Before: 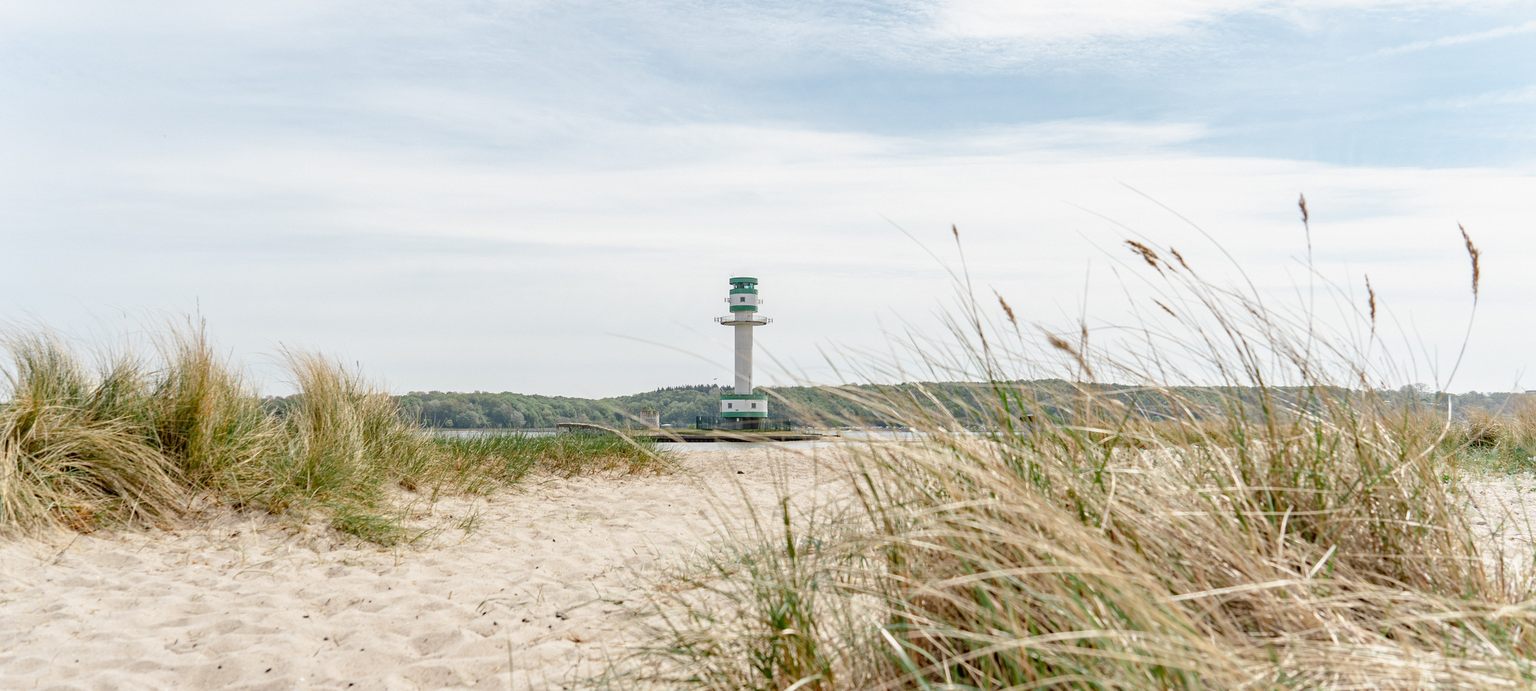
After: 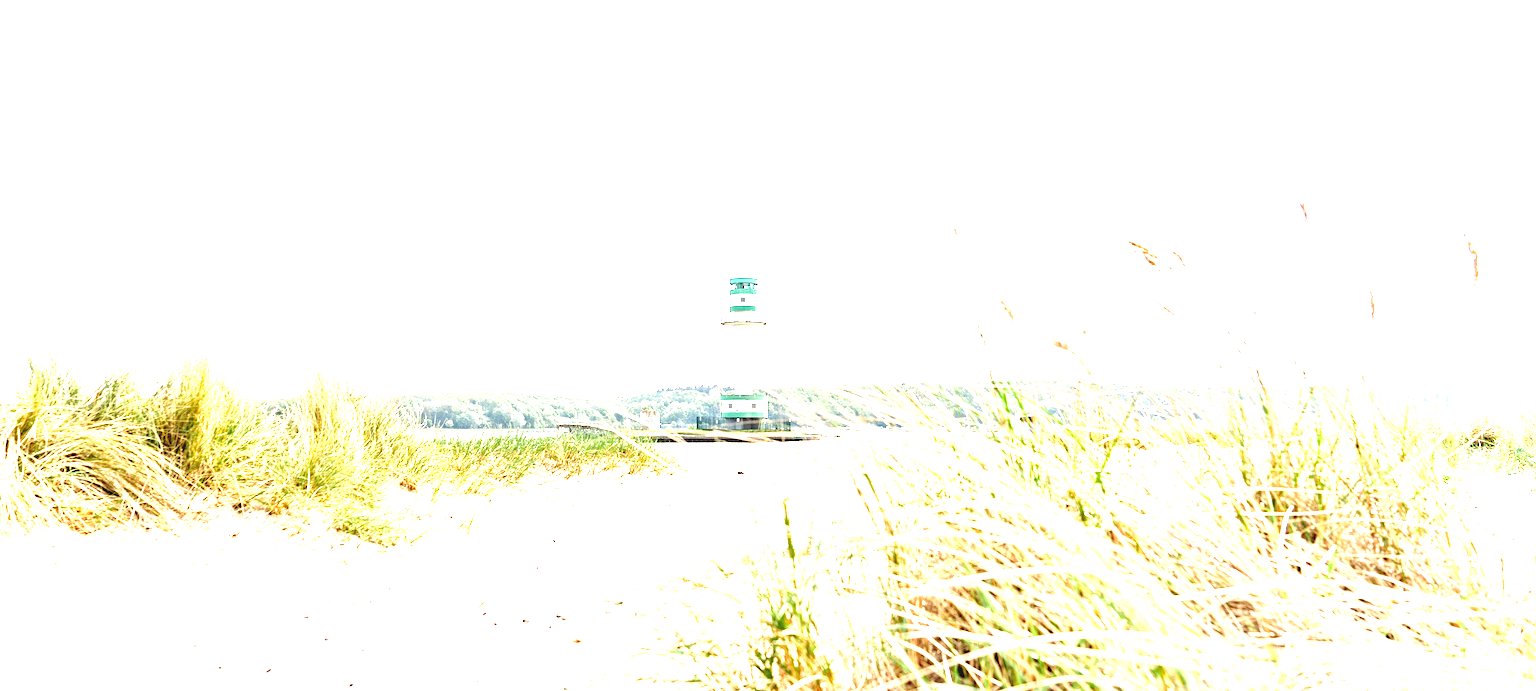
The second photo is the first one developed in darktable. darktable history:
exposure: black level correction 0, exposure 2.344 EV, compensate exposure bias true, compensate highlight preservation false
